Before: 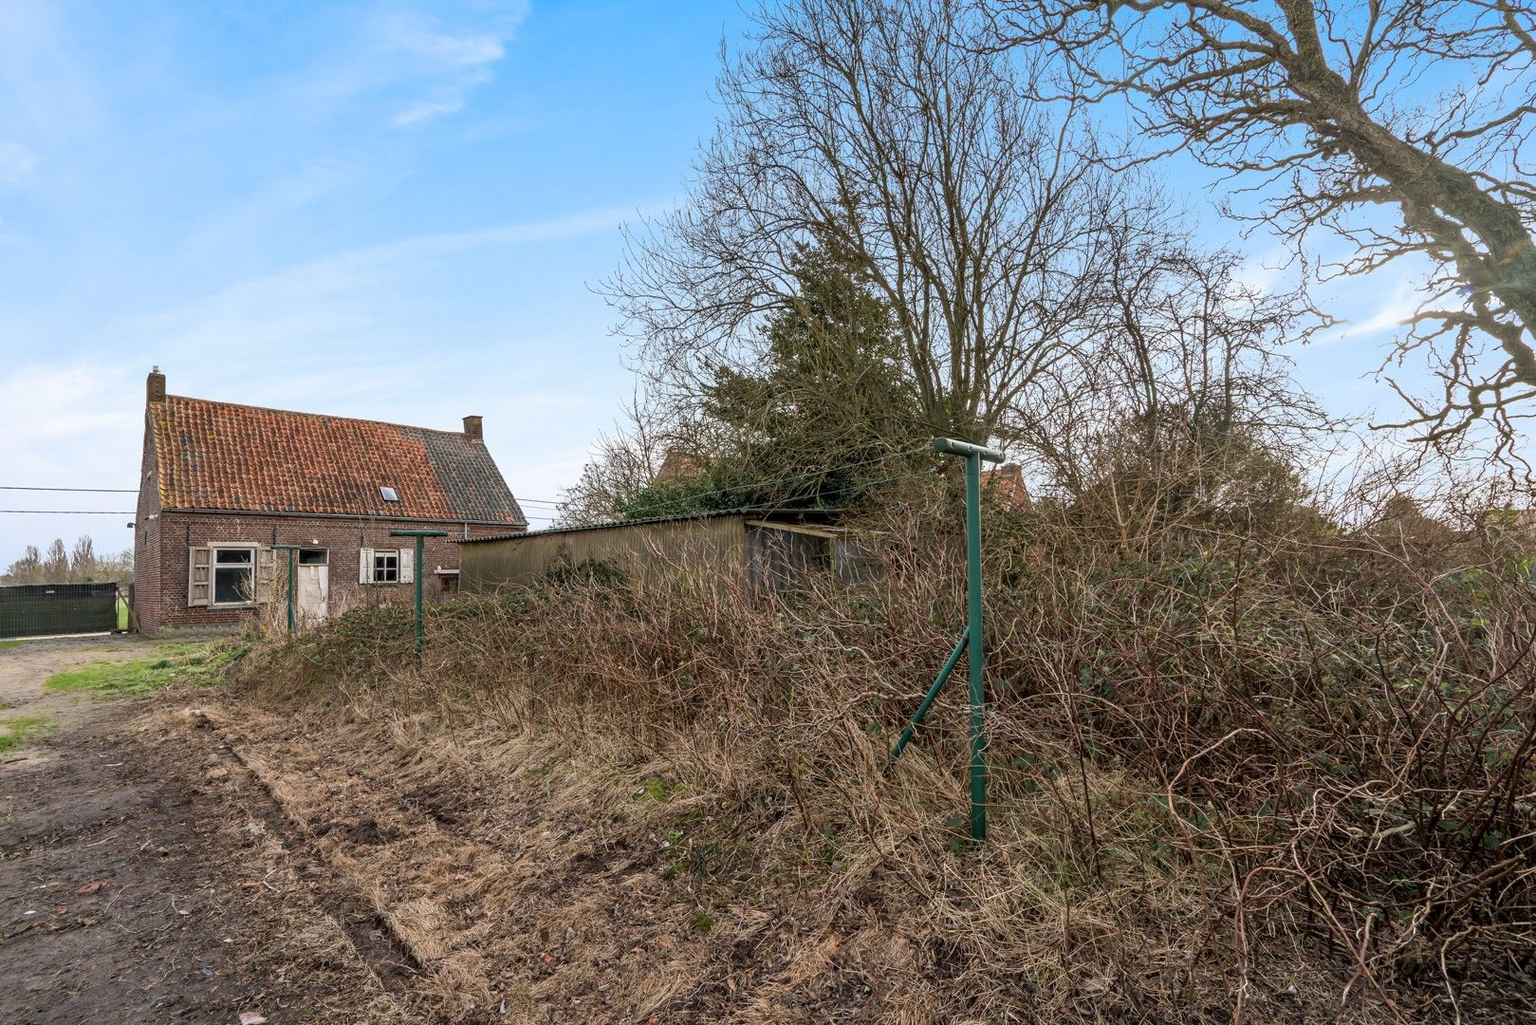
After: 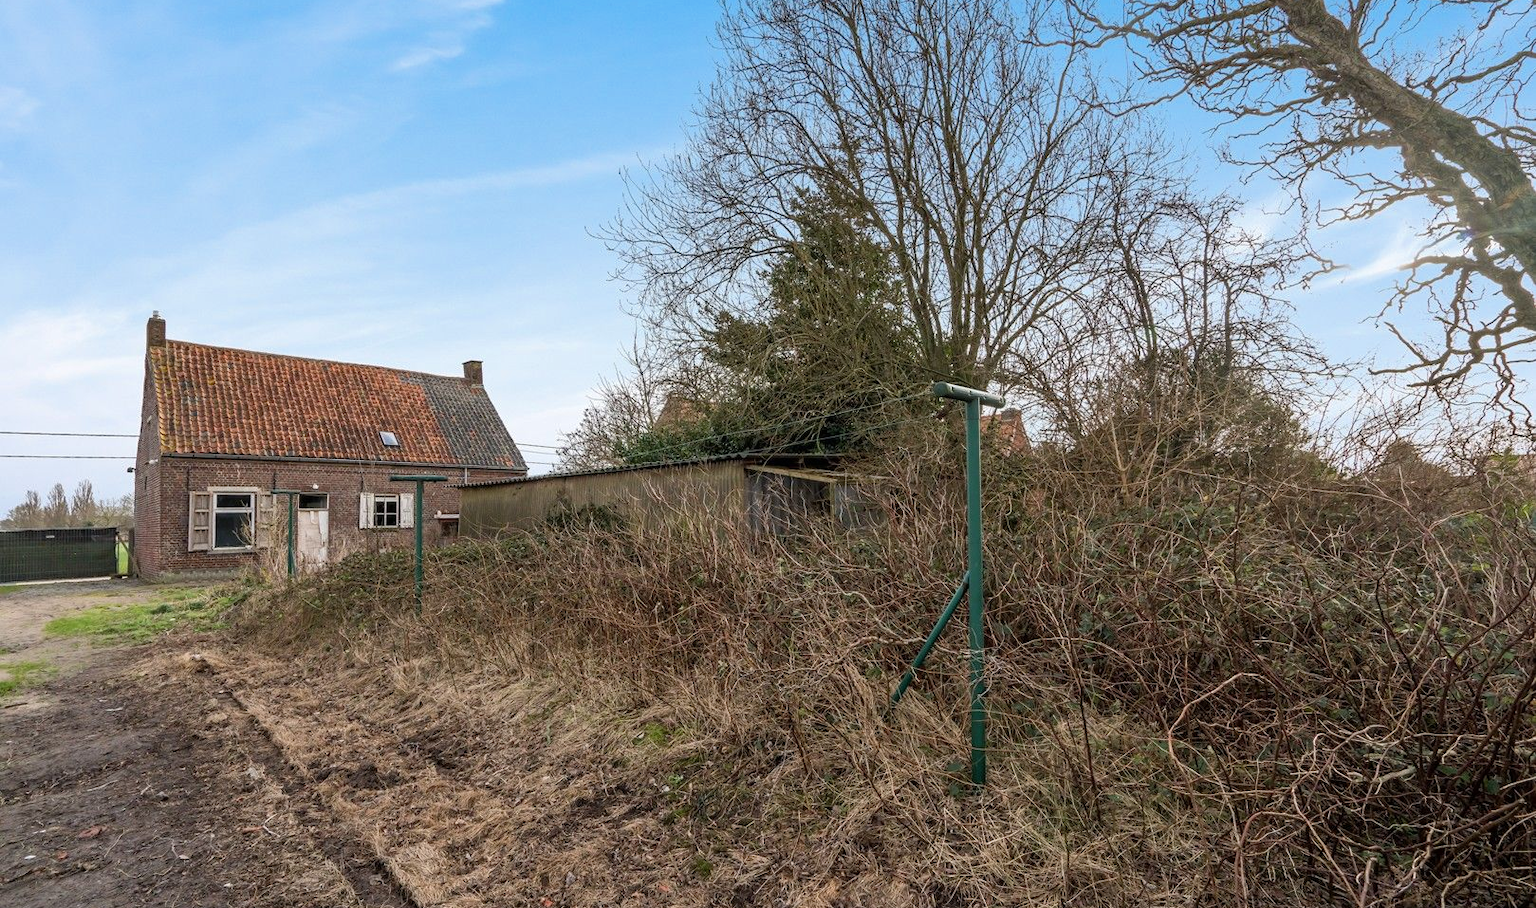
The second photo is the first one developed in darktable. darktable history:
color zones: curves: ch0 [(0, 0.5) (0.143, 0.5) (0.286, 0.5) (0.429, 0.5) (0.571, 0.5) (0.714, 0.476) (0.857, 0.5) (1, 0.5)]; ch2 [(0, 0.5) (0.143, 0.5) (0.286, 0.5) (0.429, 0.5) (0.571, 0.5) (0.714, 0.487) (0.857, 0.5) (1, 0.5)]
contrast equalizer: octaves 7, y [[0.518, 0.517, 0.501, 0.5, 0.5, 0.5], [0.5 ×6], [0.5 ×6], [0 ×6], [0 ×6]], mix -0.281
crop and rotate: top 5.52%, bottom 5.765%
